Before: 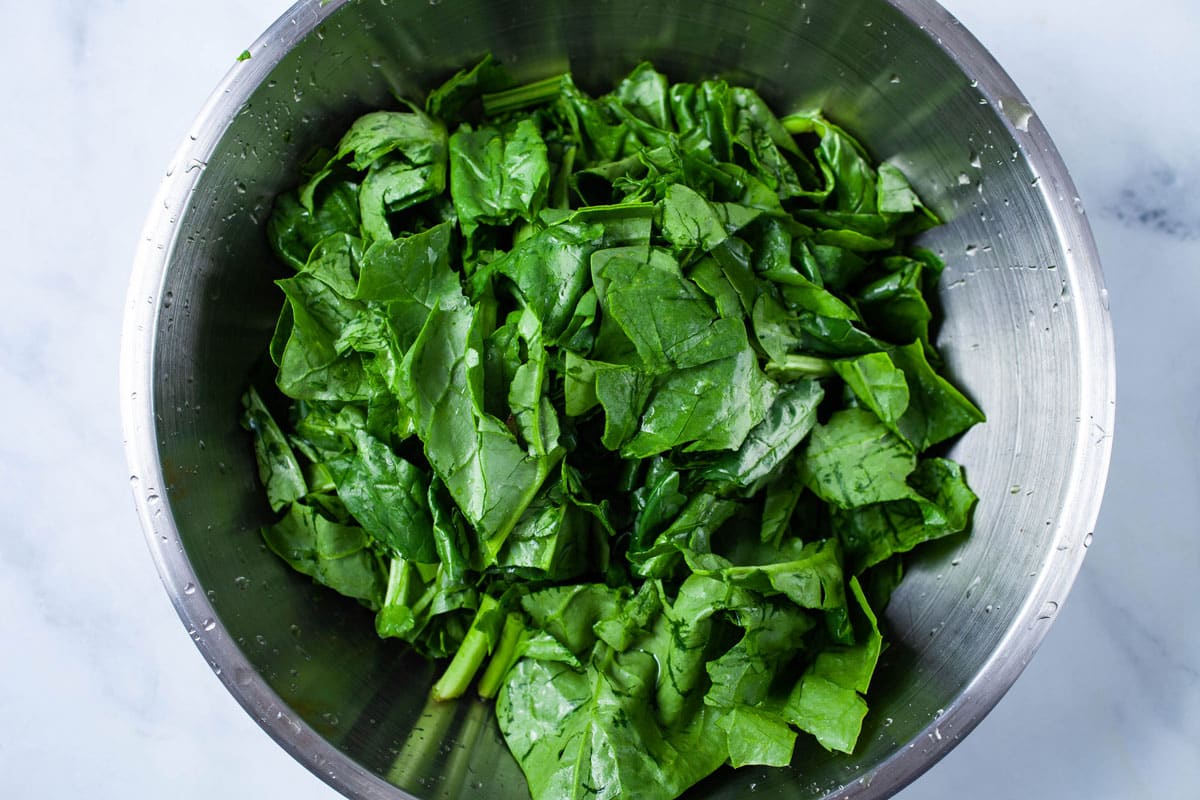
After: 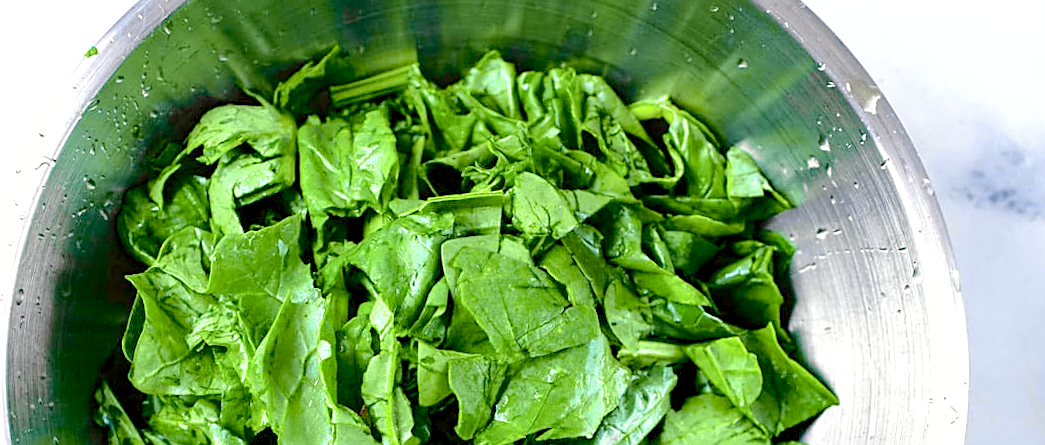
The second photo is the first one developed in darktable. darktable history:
crop and rotate: left 11.812%, bottom 42.776%
shadows and highlights: on, module defaults
exposure: black level correction 0.001, exposure 1.129 EV, compensate exposure bias true, compensate highlight preservation false
tone curve: curves: ch0 [(0.014, 0) (0.13, 0.09) (0.227, 0.211) (0.33, 0.395) (0.494, 0.615) (0.662, 0.76) (0.795, 0.846) (1, 0.969)]; ch1 [(0, 0) (0.366, 0.367) (0.447, 0.416) (0.473, 0.484) (0.504, 0.502) (0.525, 0.518) (0.564, 0.601) (0.634, 0.66) (0.746, 0.804) (1, 1)]; ch2 [(0, 0) (0.333, 0.346) (0.375, 0.375) (0.424, 0.43) (0.476, 0.498) (0.496, 0.505) (0.517, 0.522) (0.548, 0.548) (0.579, 0.618) (0.651, 0.674) (0.688, 0.728) (1, 1)], color space Lab, independent channels, preserve colors none
rotate and perspective: rotation -1°, crop left 0.011, crop right 0.989, crop top 0.025, crop bottom 0.975
color balance rgb: shadows lift › chroma 1%, shadows lift › hue 113°, highlights gain › chroma 0.2%, highlights gain › hue 333°, perceptual saturation grading › global saturation 20%, perceptual saturation grading › highlights -50%, perceptual saturation grading › shadows 25%, contrast -10%
sharpen: on, module defaults
